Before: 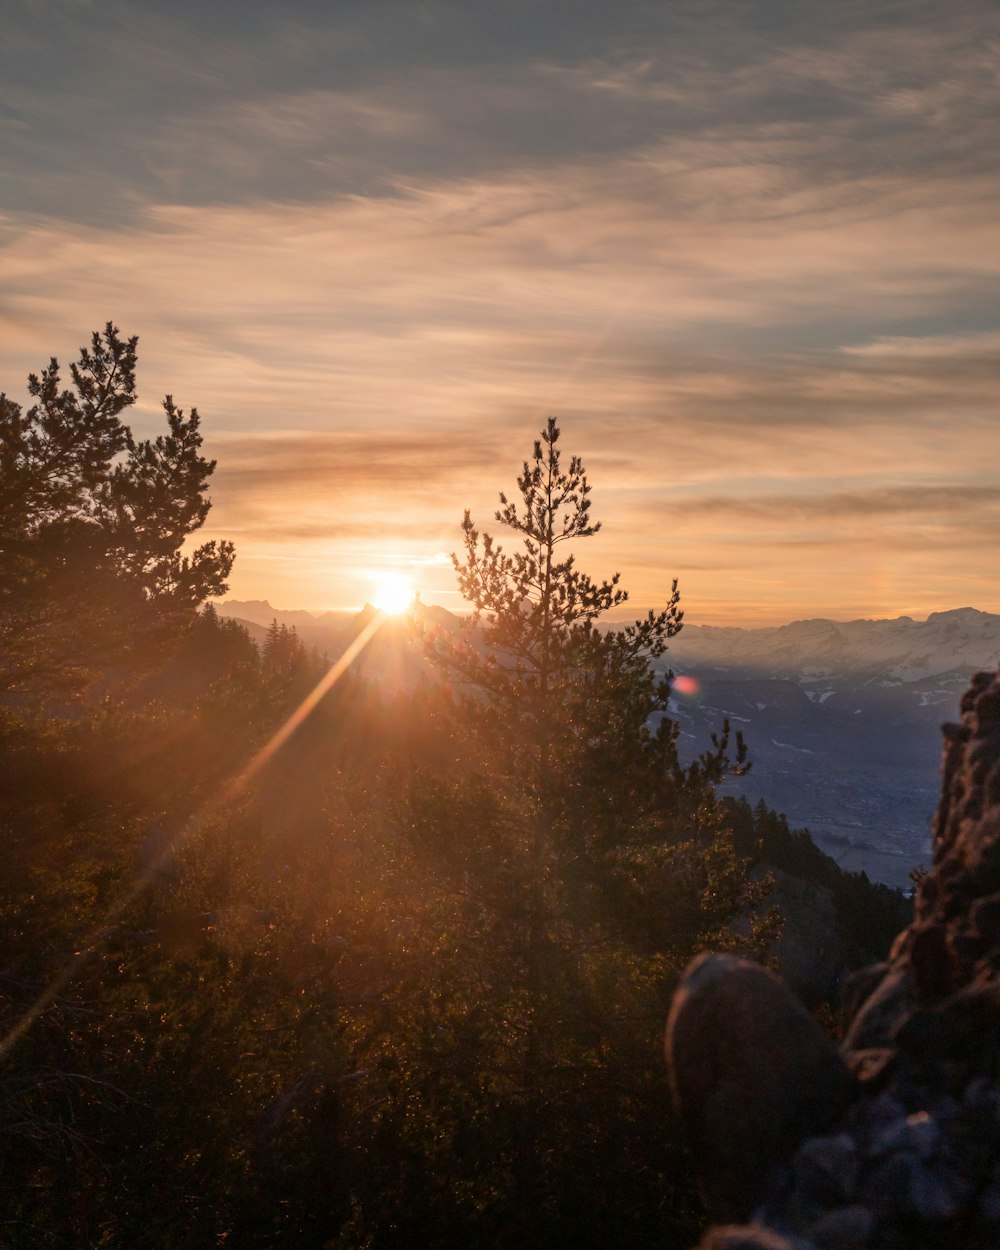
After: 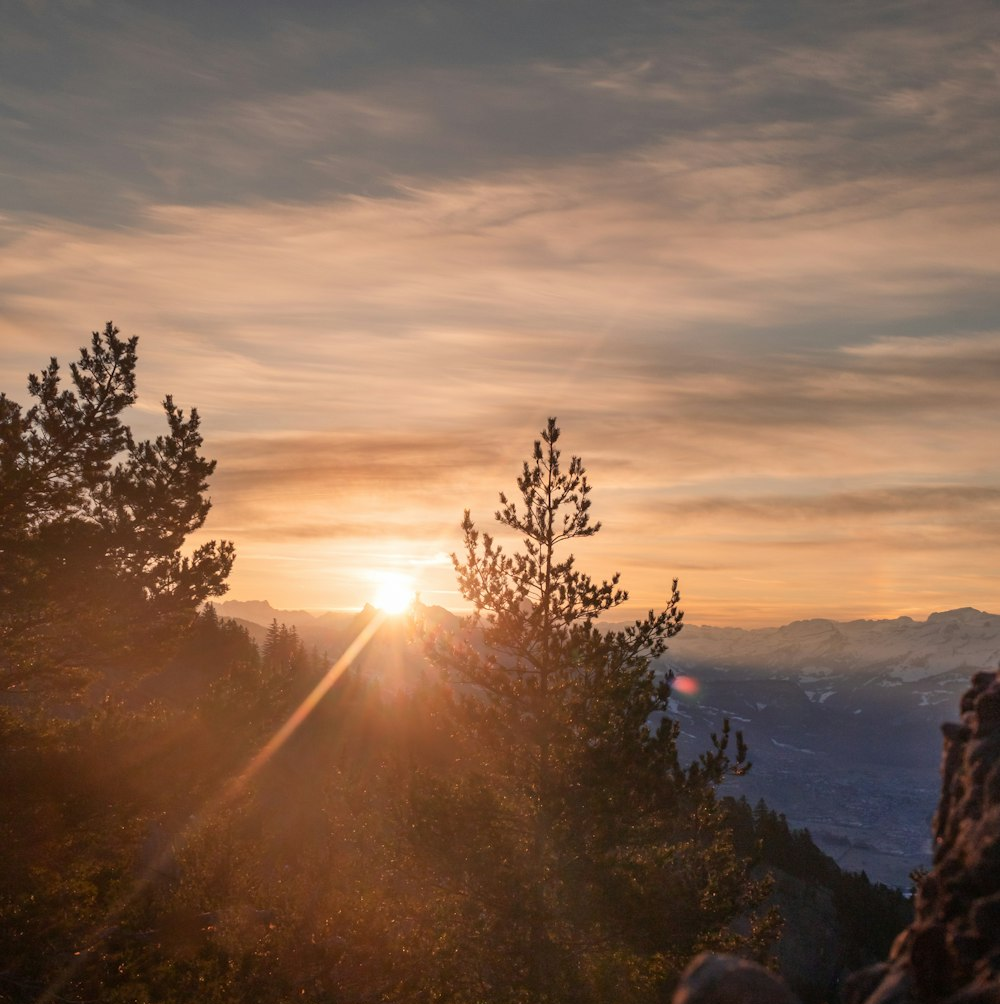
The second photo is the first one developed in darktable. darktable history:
crop: bottom 19.624%
